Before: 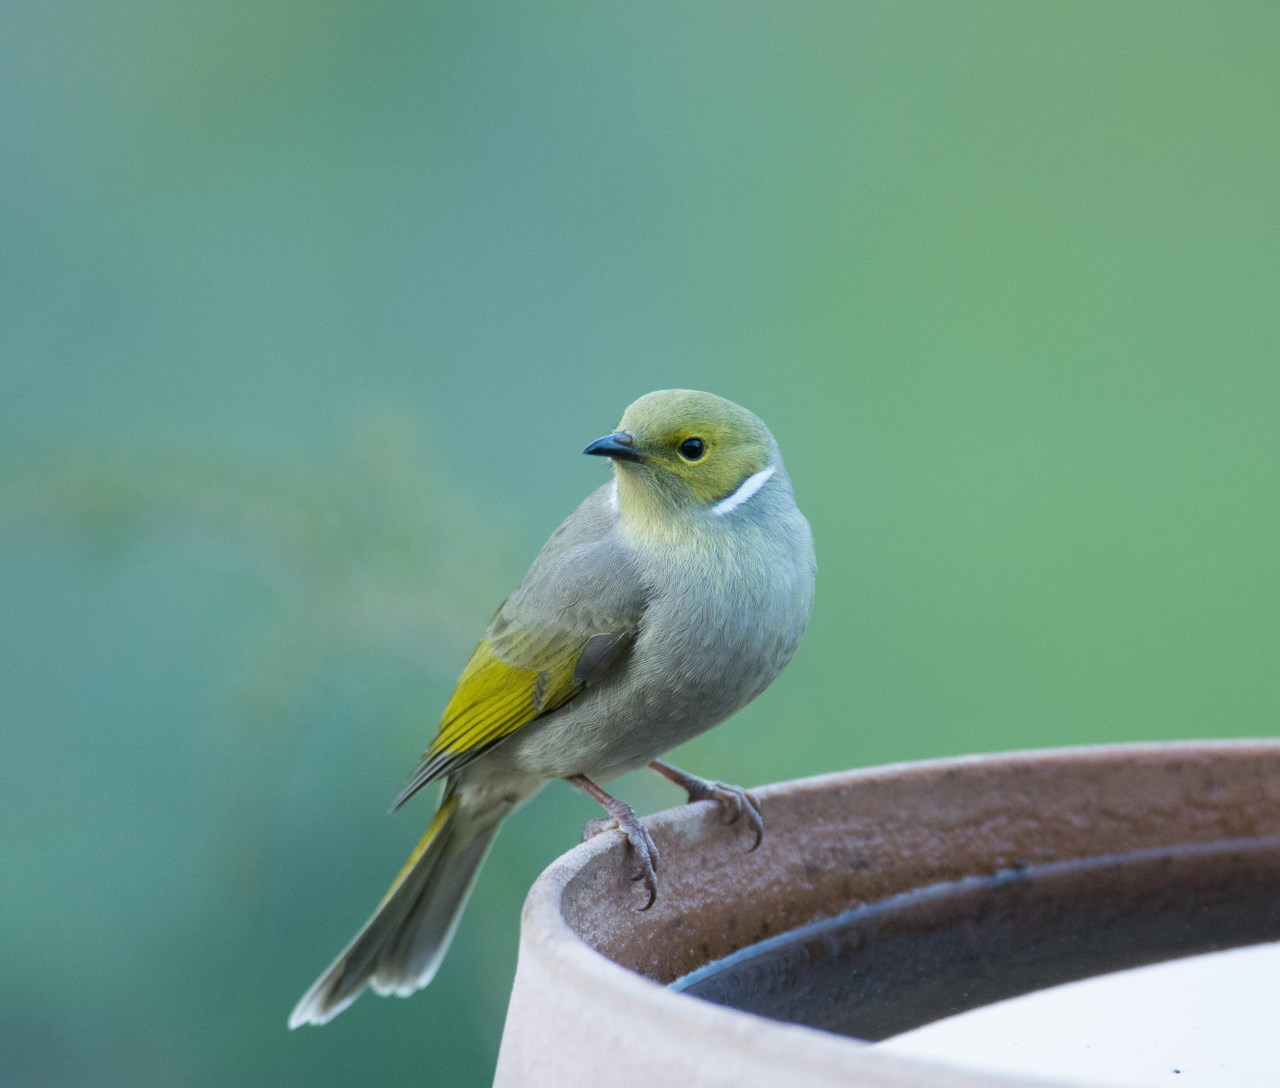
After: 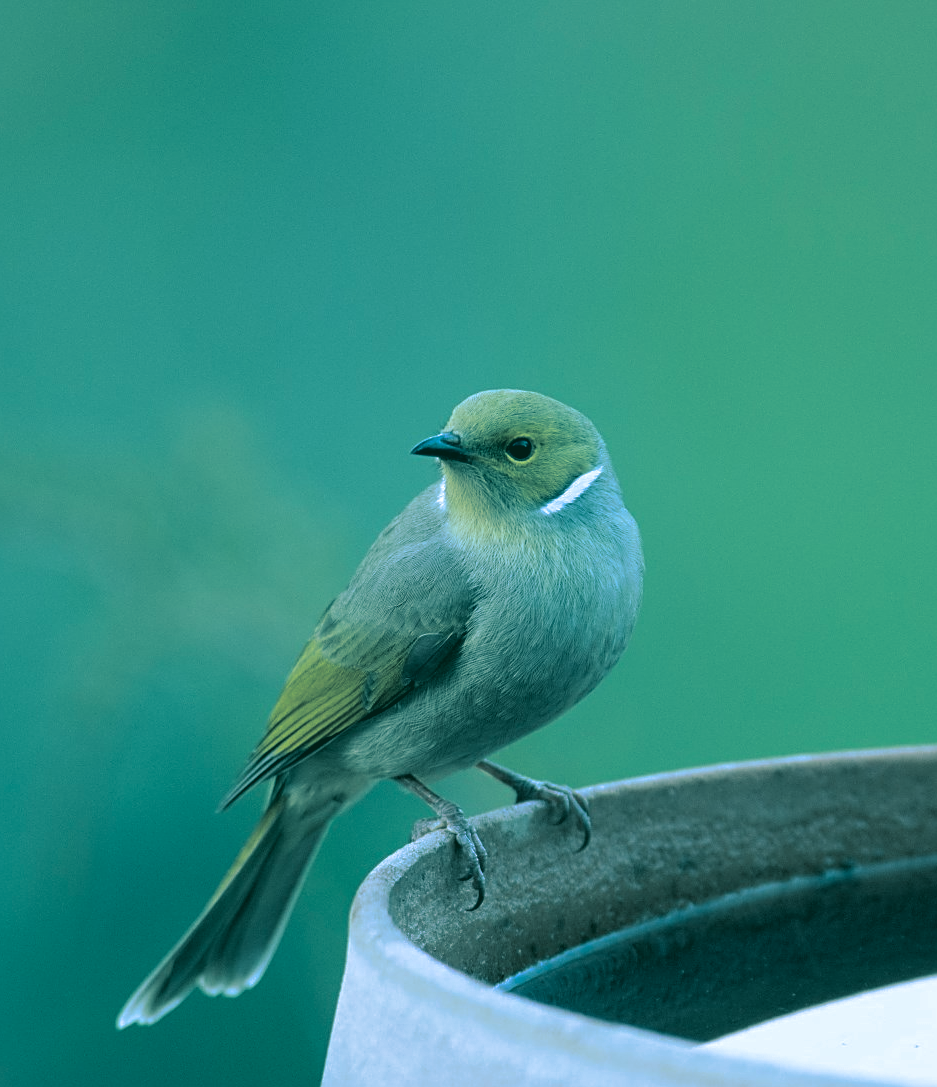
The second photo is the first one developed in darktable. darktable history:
crop: left 13.443%, right 13.31%
exposure: black level correction 0.007, exposure 0.093 EV, compensate highlight preservation false
color correction: highlights a* -9.73, highlights b* -21.22
rgb curve: curves: ch0 [(0.123, 0.061) (0.995, 0.887)]; ch1 [(0.06, 0.116) (1, 0.906)]; ch2 [(0, 0) (0.824, 0.69) (1, 1)], mode RGB, independent channels, compensate middle gray true
split-toning: shadows › hue 186.43°, highlights › hue 49.29°, compress 30.29%
bloom: size 3%, threshold 100%, strength 0%
sharpen: on, module defaults
